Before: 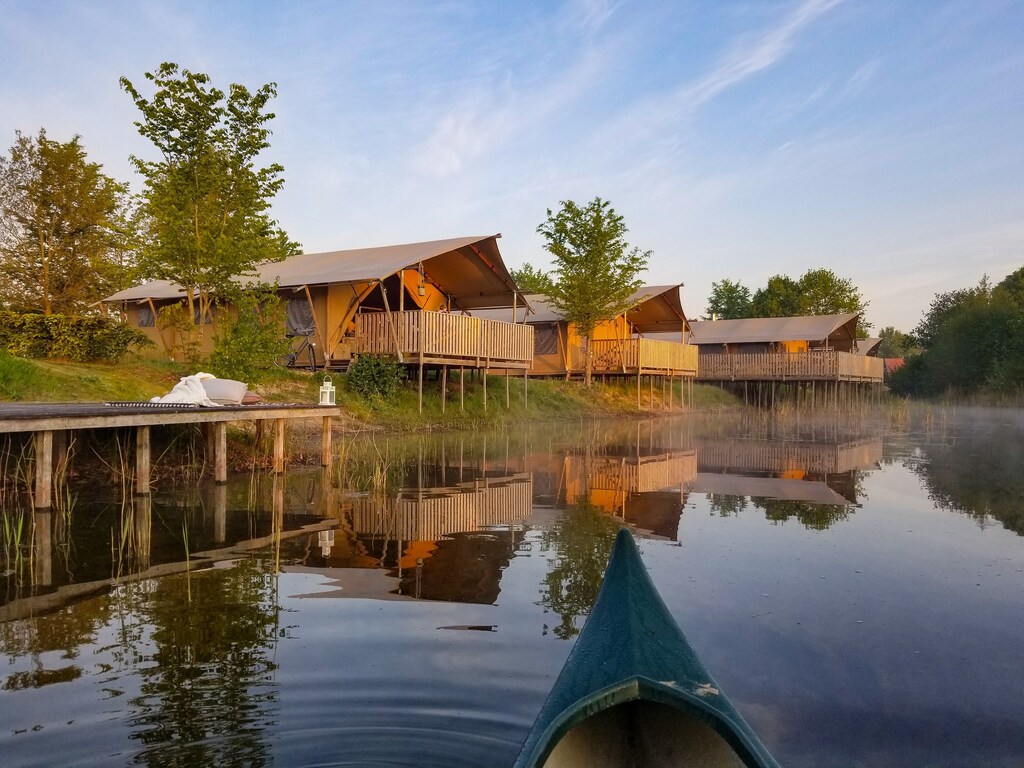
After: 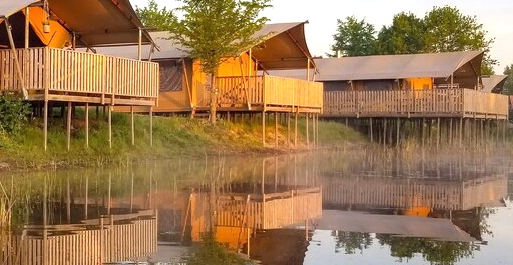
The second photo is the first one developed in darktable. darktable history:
crop: left 36.657%, top 34.317%, right 13.189%, bottom 31.078%
exposure: exposure 0.6 EV, compensate exposure bias true, compensate highlight preservation false
